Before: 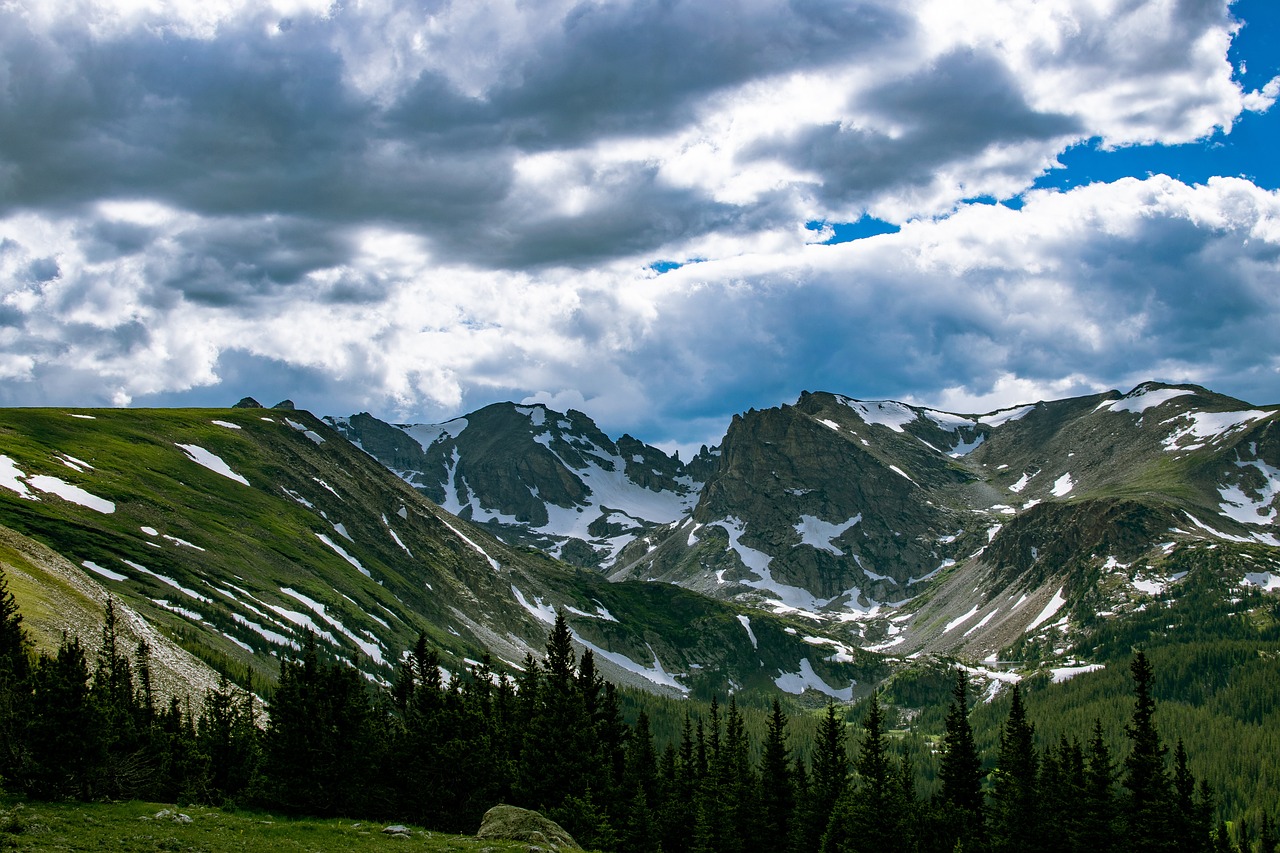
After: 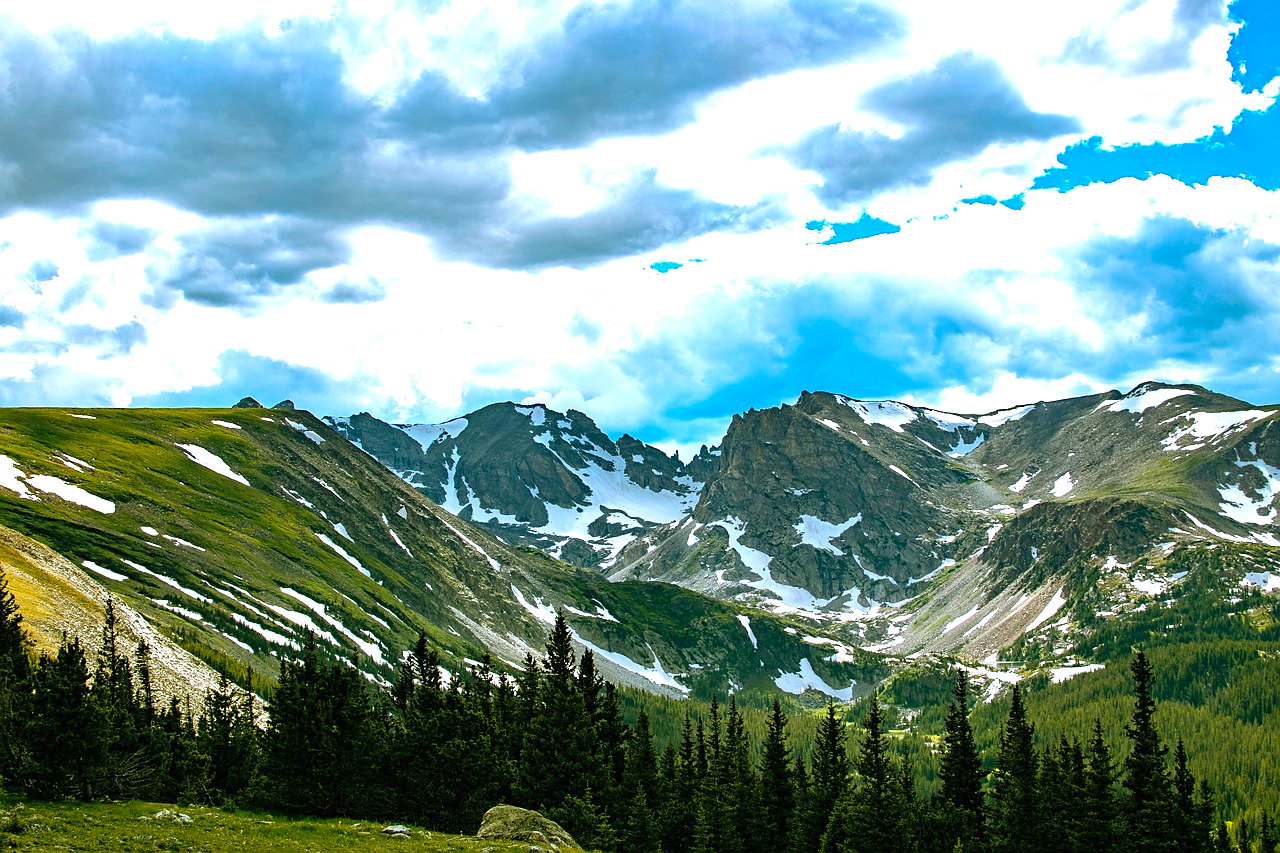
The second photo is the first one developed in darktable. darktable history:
color zones: curves: ch1 [(0.24, 0.629) (0.75, 0.5)]; ch2 [(0.255, 0.454) (0.745, 0.491)]
sharpen: amount 0.215
exposure: black level correction 0, exposure 1.2 EV, compensate highlight preservation false
